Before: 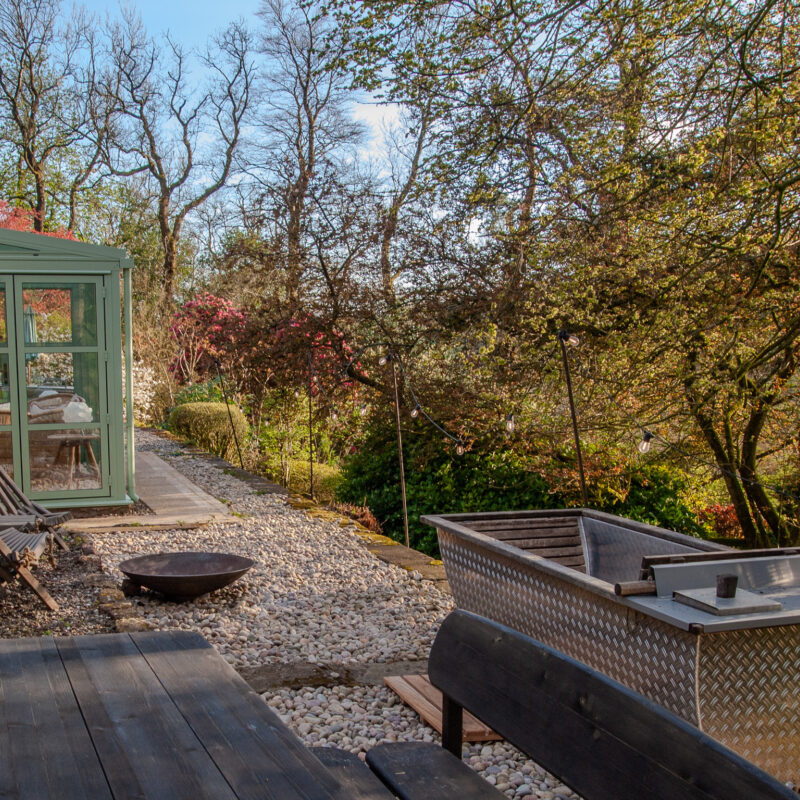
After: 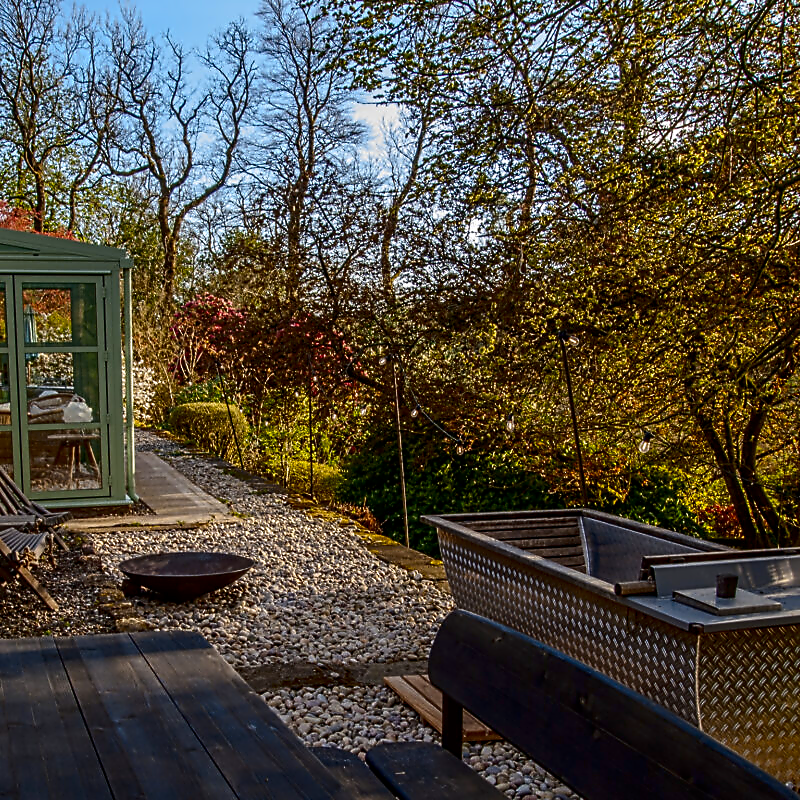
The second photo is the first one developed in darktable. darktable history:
color balance: output saturation 110%
color contrast: green-magenta contrast 0.8, blue-yellow contrast 1.1, unbound 0
contrast brightness saturation: contrast 0.1, brightness -0.26, saturation 0.14
contrast equalizer: y [[0.5, 0.5, 0.5, 0.515, 0.749, 0.84], [0.5 ×6], [0.5 ×6], [0, 0, 0, 0.001, 0.067, 0.262], [0 ×6]]
